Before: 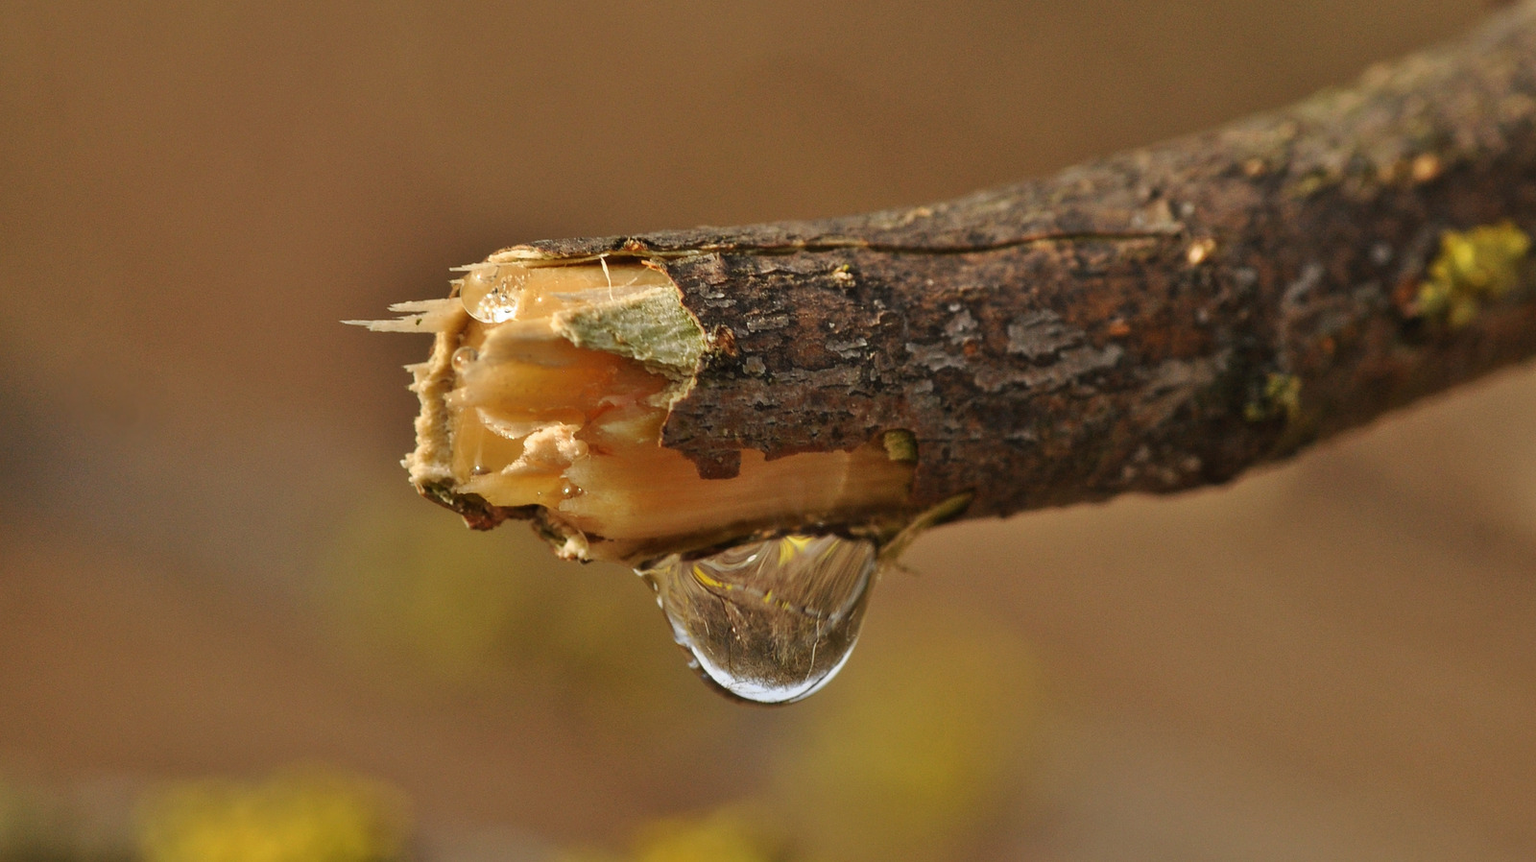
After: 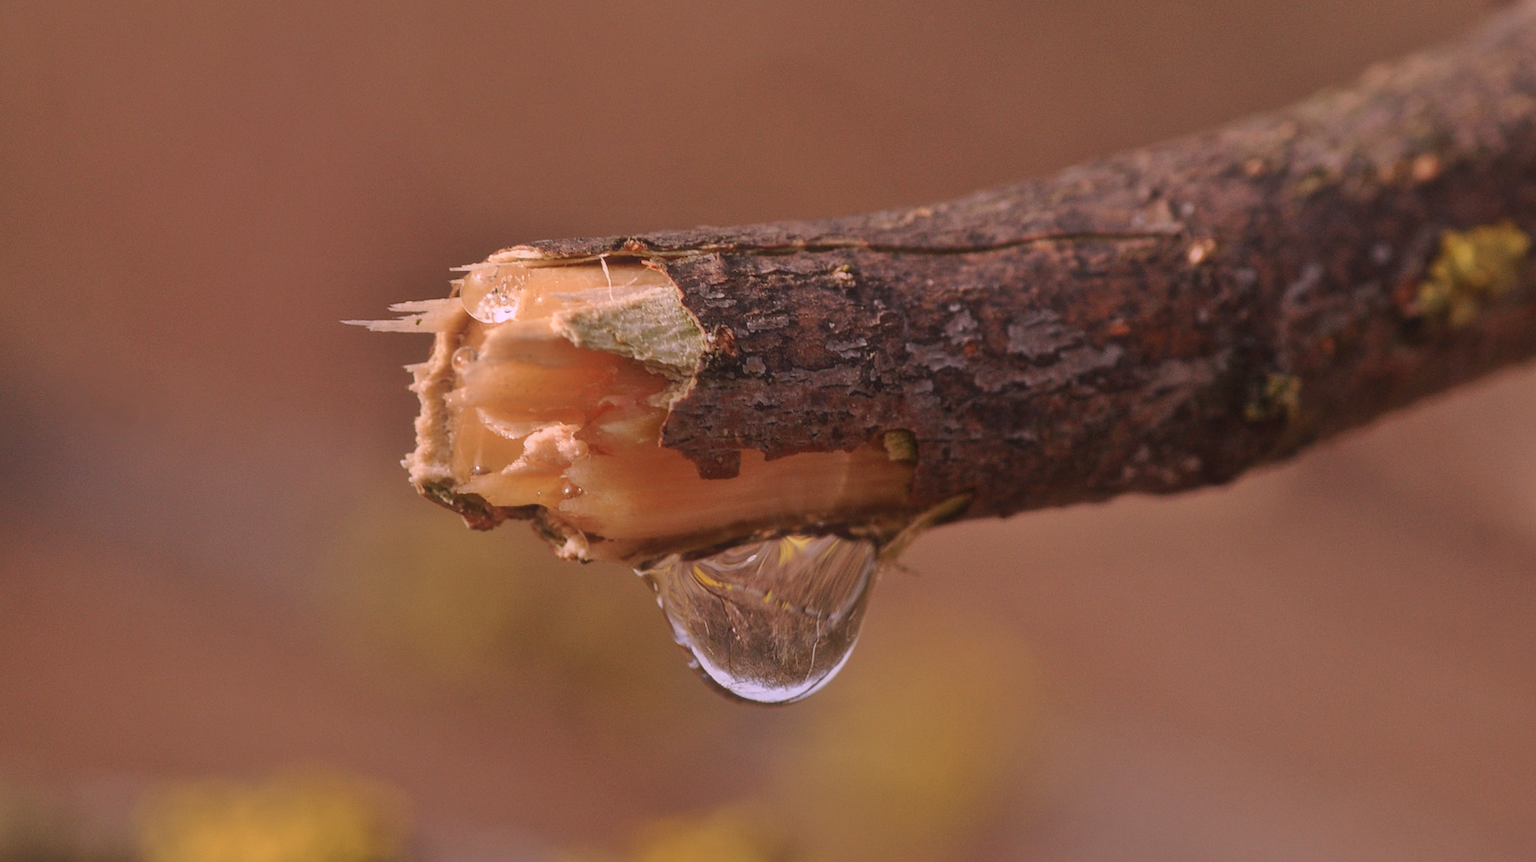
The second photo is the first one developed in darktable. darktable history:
color calibration: output R [1.107, -0.012, -0.003, 0], output B [0, 0, 1.308, 0], illuminant same as pipeline (D50), adaptation XYZ, x 0.347, y 0.357, temperature 5009.92 K
local contrast: on, module defaults
contrast equalizer: octaves 7, y [[0.6 ×6], [0.55 ×6], [0 ×6], [0 ×6], [0 ×6]], mix -0.991
contrast brightness saturation: saturation -0.045
